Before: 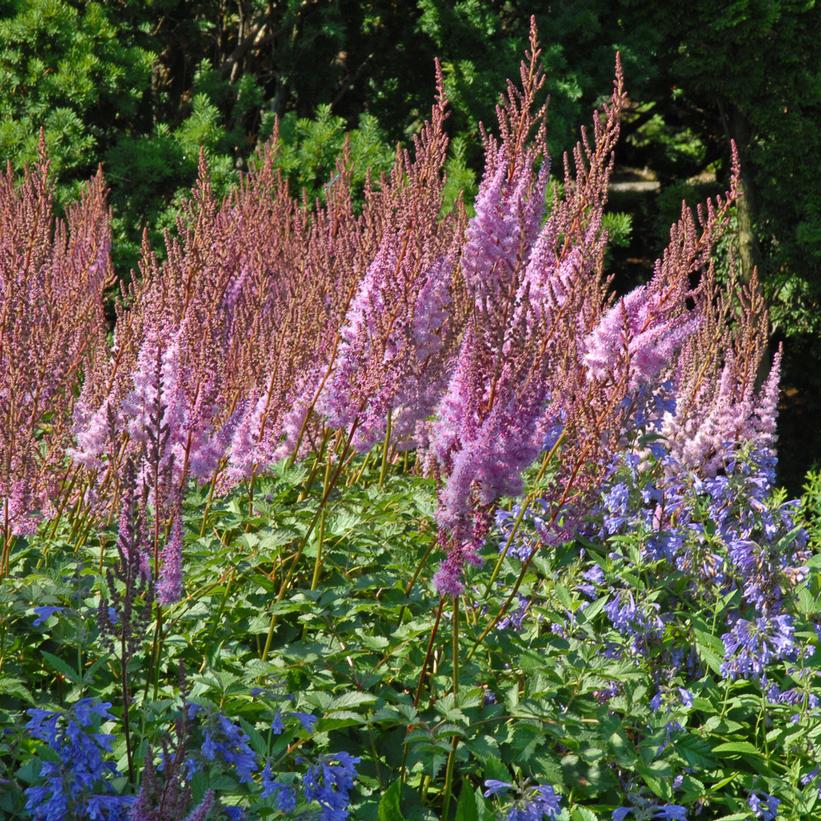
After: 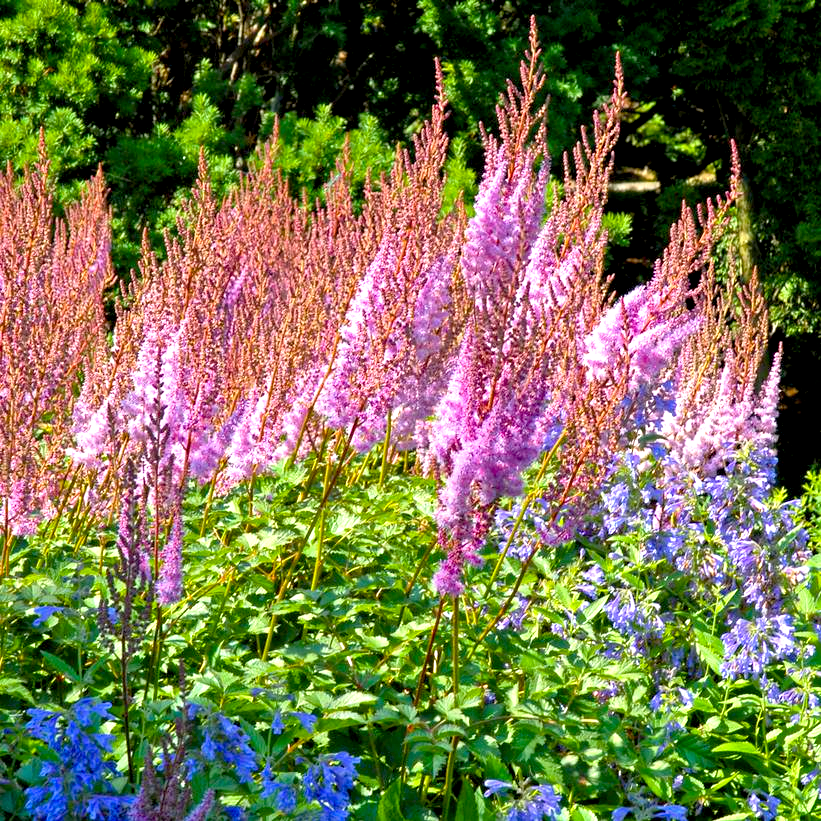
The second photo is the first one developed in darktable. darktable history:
exposure: black level correction 0.008, exposure 0.979 EV, compensate highlight preservation false
color balance rgb: perceptual saturation grading › global saturation 20%, global vibrance 20%
